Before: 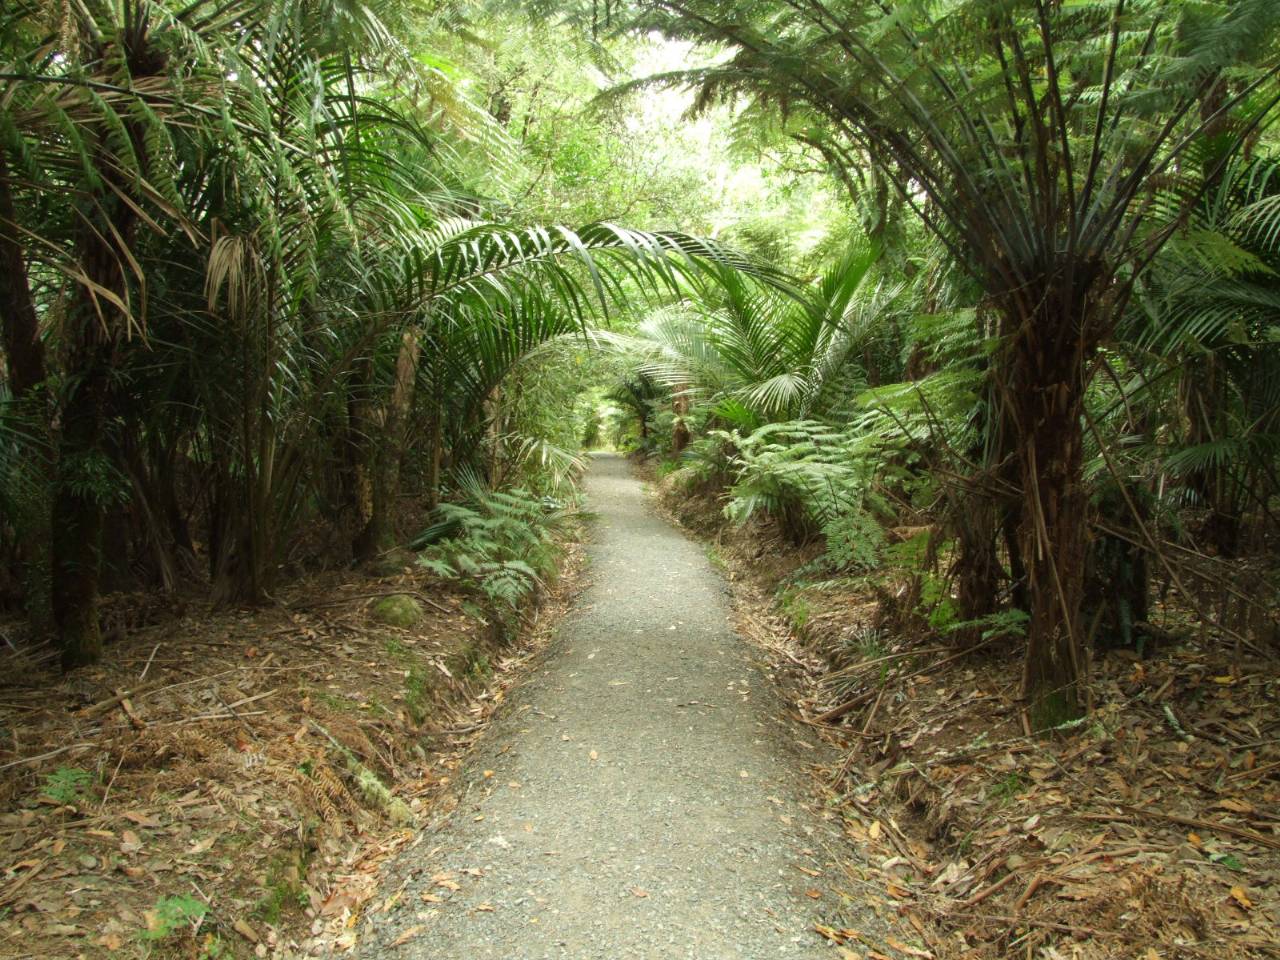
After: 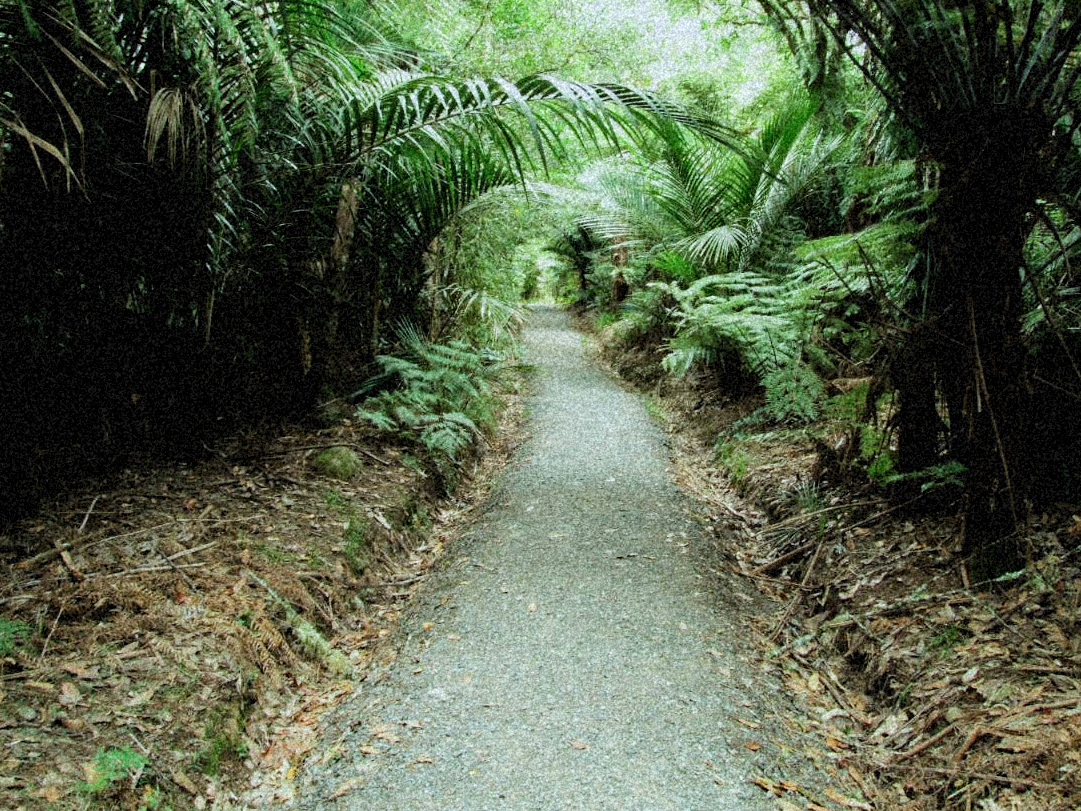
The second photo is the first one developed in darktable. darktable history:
grain: coarseness 46.9 ISO, strength 50.21%, mid-tones bias 0%
crop and rotate: left 4.842%, top 15.51%, right 10.668%
haze removal: compatibility mode true, adaptive false
white balance: emerald 1
color calibration: illuminant Planckian (black body), x 0.378, y 0.375, temperature 4065 K
filmic rgb: black relative exposure -5 EV, hardness 2.88, contrast 1.3, highlights saturation mix -30%
